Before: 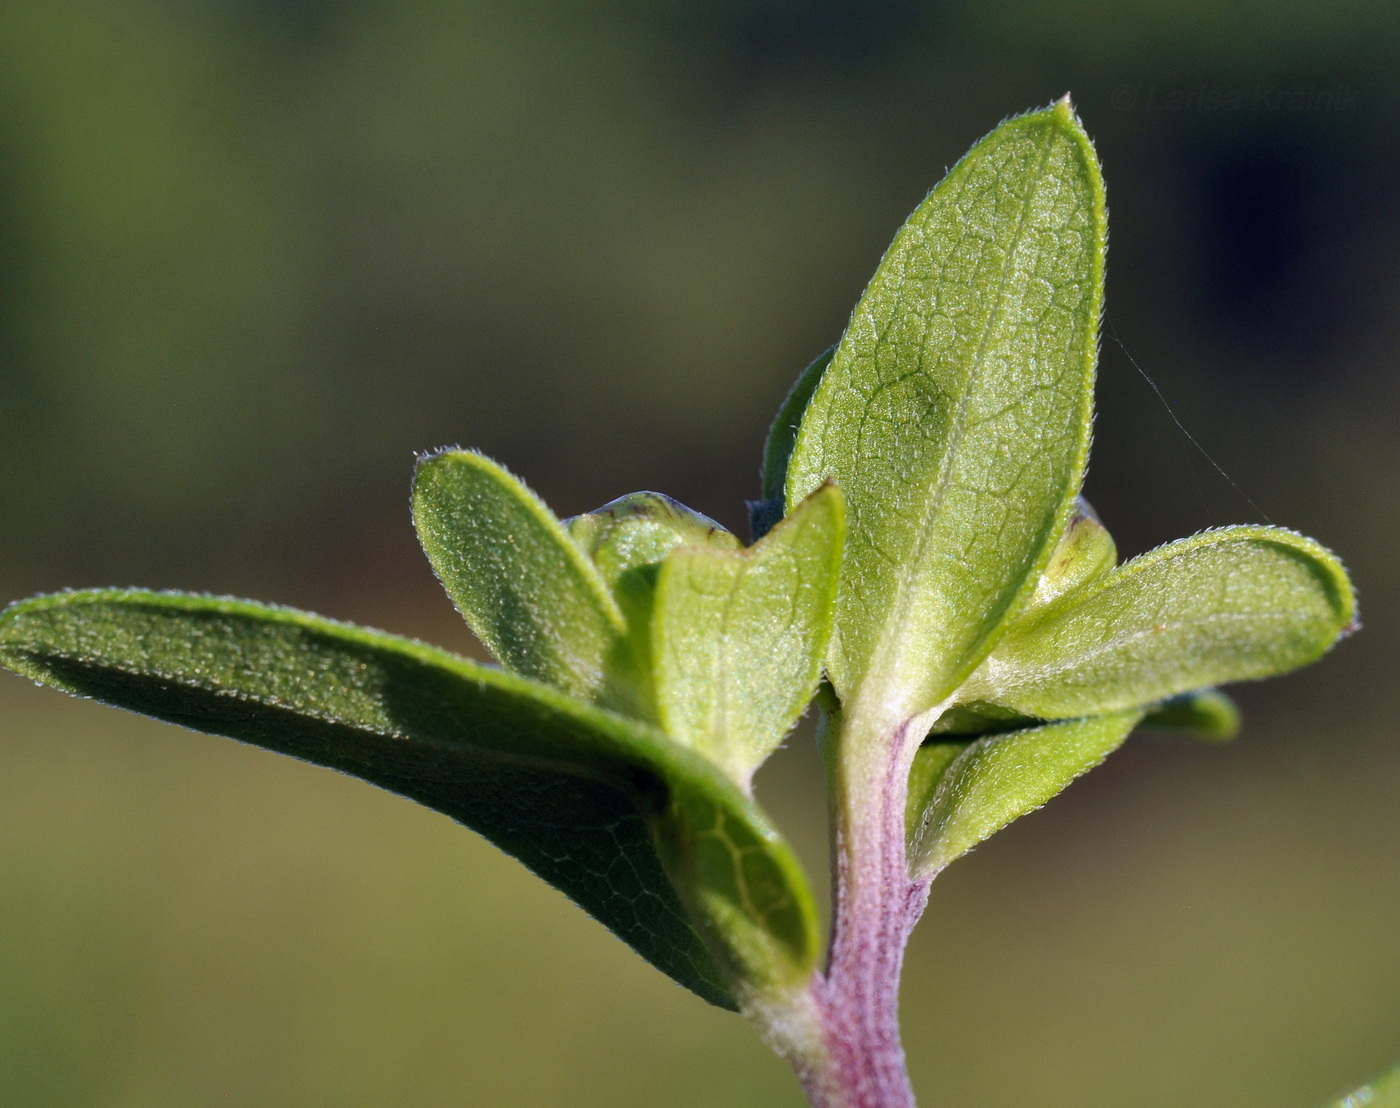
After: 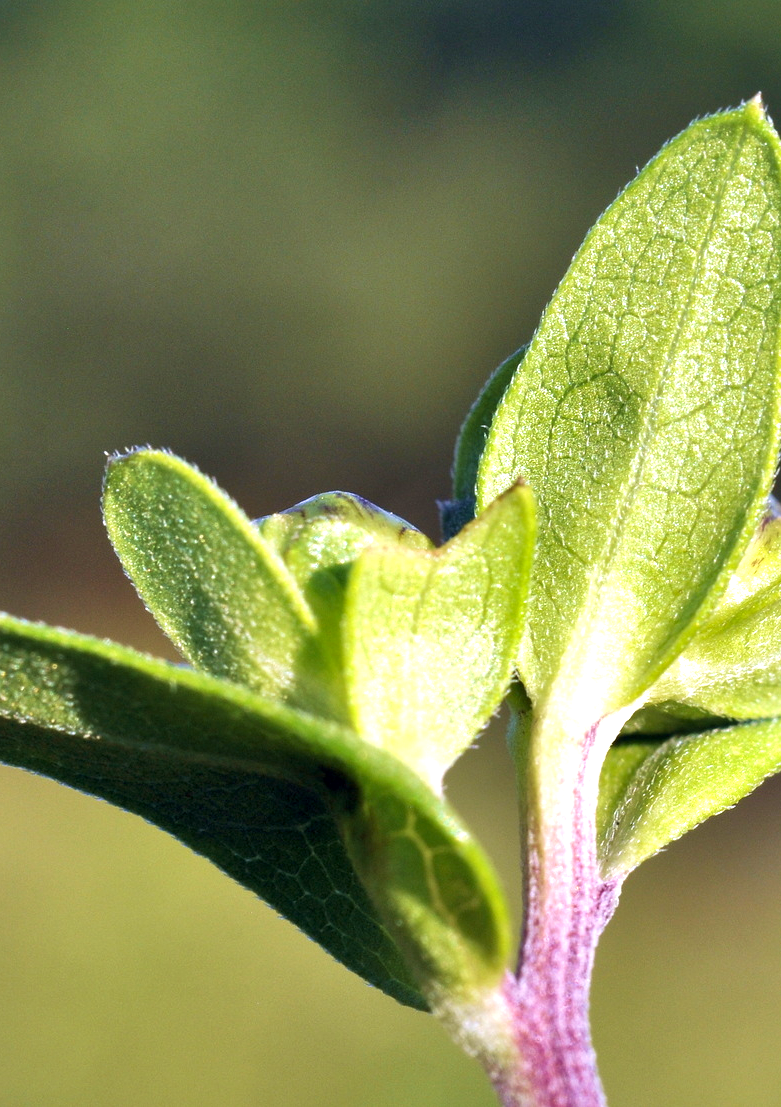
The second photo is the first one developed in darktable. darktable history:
local contrast: mode bilateral grid, contrast 20, coarseness 51, detail 120%, midtone range 0.2
exposure: exposure 0.911 EV, compensate highlight preservation false
crop: left 22.122%, right 22.072%, bottom 0.001%
velvia: on, module defaults
